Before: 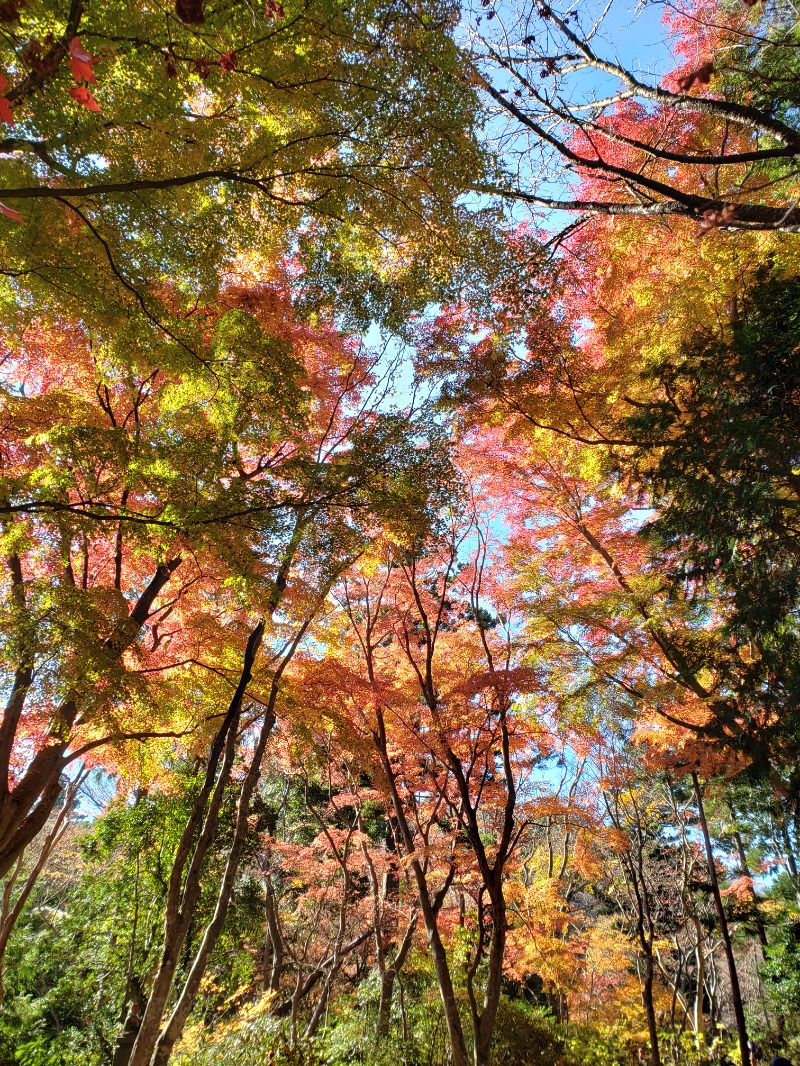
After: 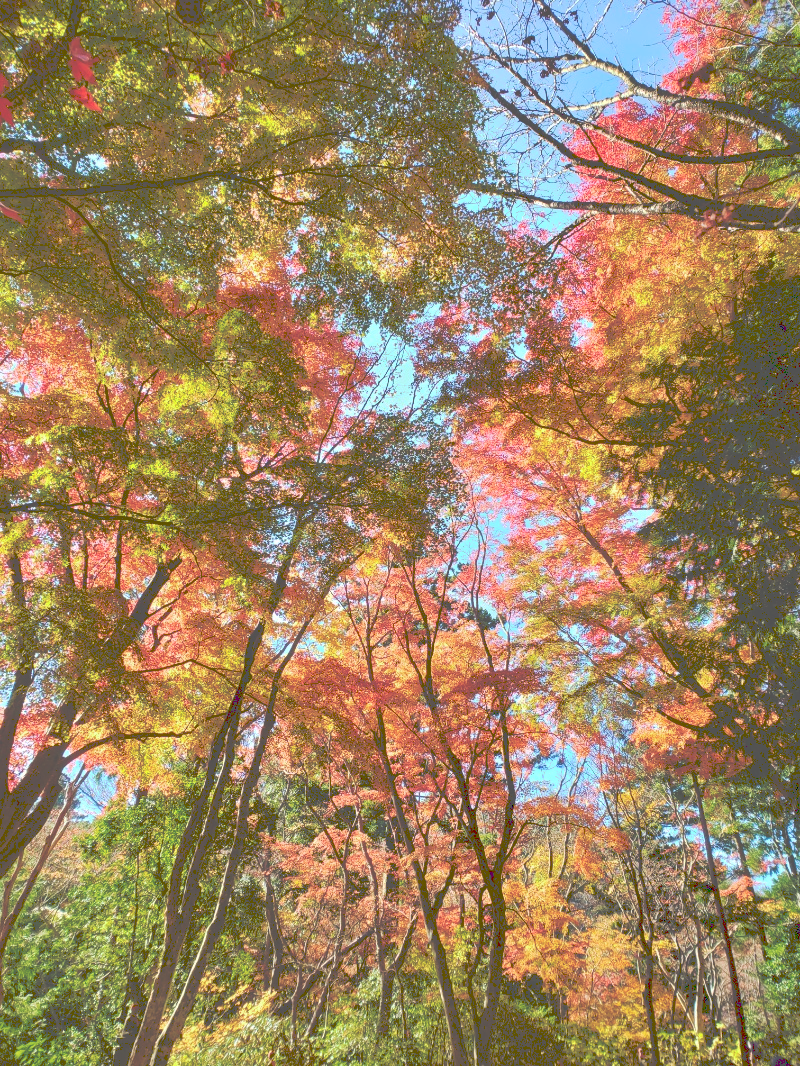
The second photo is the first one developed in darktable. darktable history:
contrast brightness saturation: contrast 0.086, saturation 0.266
tone curve: curves: ch0 [(0, 0) (0.003, 0.346) (0.011, 0.346) (0.025, 0.346) (0.044, 0.35) (0.069, 0.354) (0.1, 0.361) (0.136, 0.368) (0.177, 0.381) (0.224, 0.395) (0.277, 0.421) (0.335, 0.458) (0.399, 0.502) (0.468, 0.556) (0.543, 0.617) (0.623, 0.685) (0.709, 0.748) (0.801, 0.814) (0.898, 0.865) (1, 1)], preserve colors none
velvia: on, module defaults
